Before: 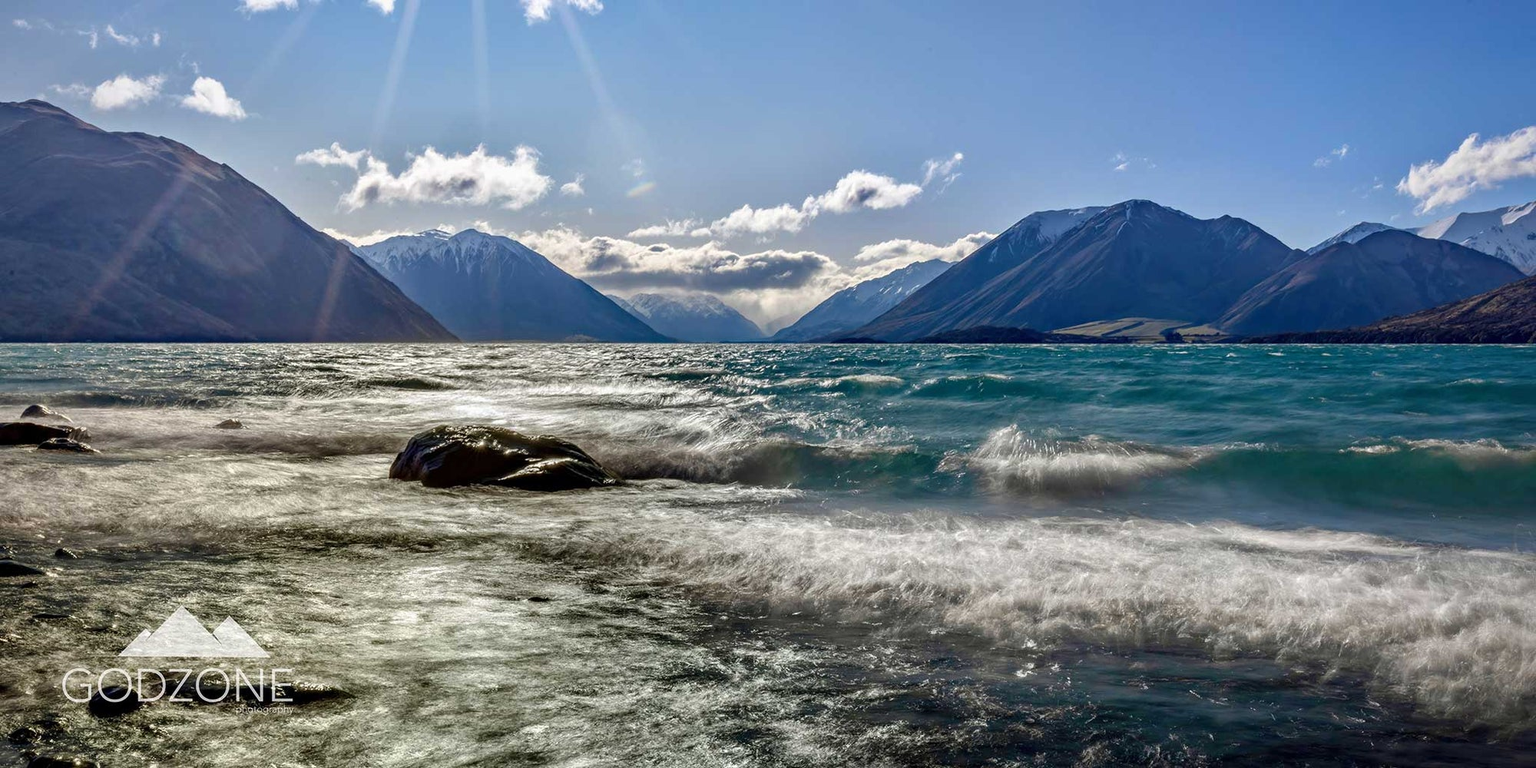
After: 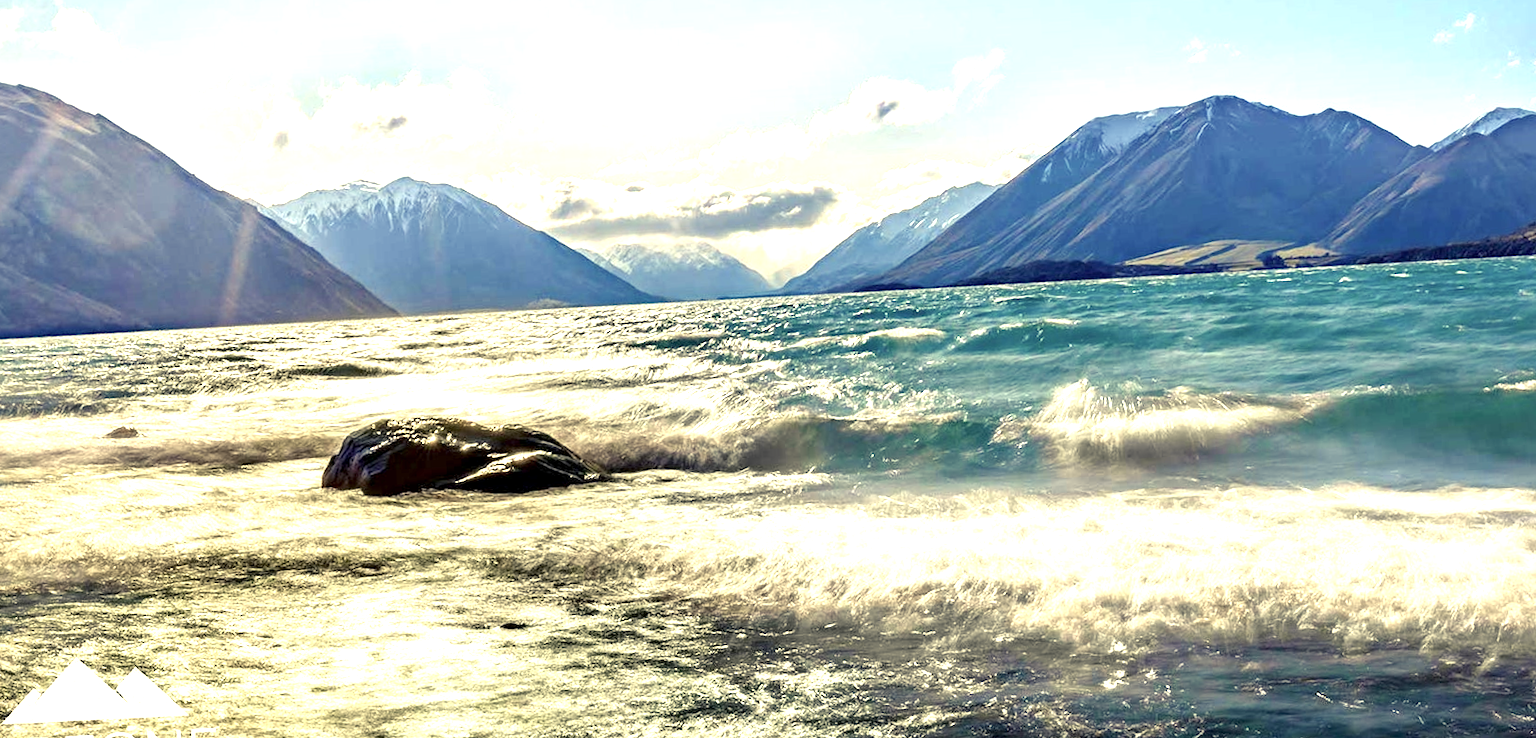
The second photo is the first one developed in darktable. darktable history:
exposure: black level correction 0.001, exposure 1.646 EV, compensate exposure bias true, compensate highlight preservation false
color balance rgb: shadows lift › chroma 2%, shadows lift › hue 263°, highlights gain › chroma 8%, highlights gain › hue 84°, linear chroma grading › global chroma -15%, saturation formula JzAzBz (2021)
crop: left 9.712%, top 16.928%, right 10.845%, bottom 12.332%
contrast brightness saturation: contrast 0.05
rotate and perspective: rotation -3.18°, automatic cropping off
